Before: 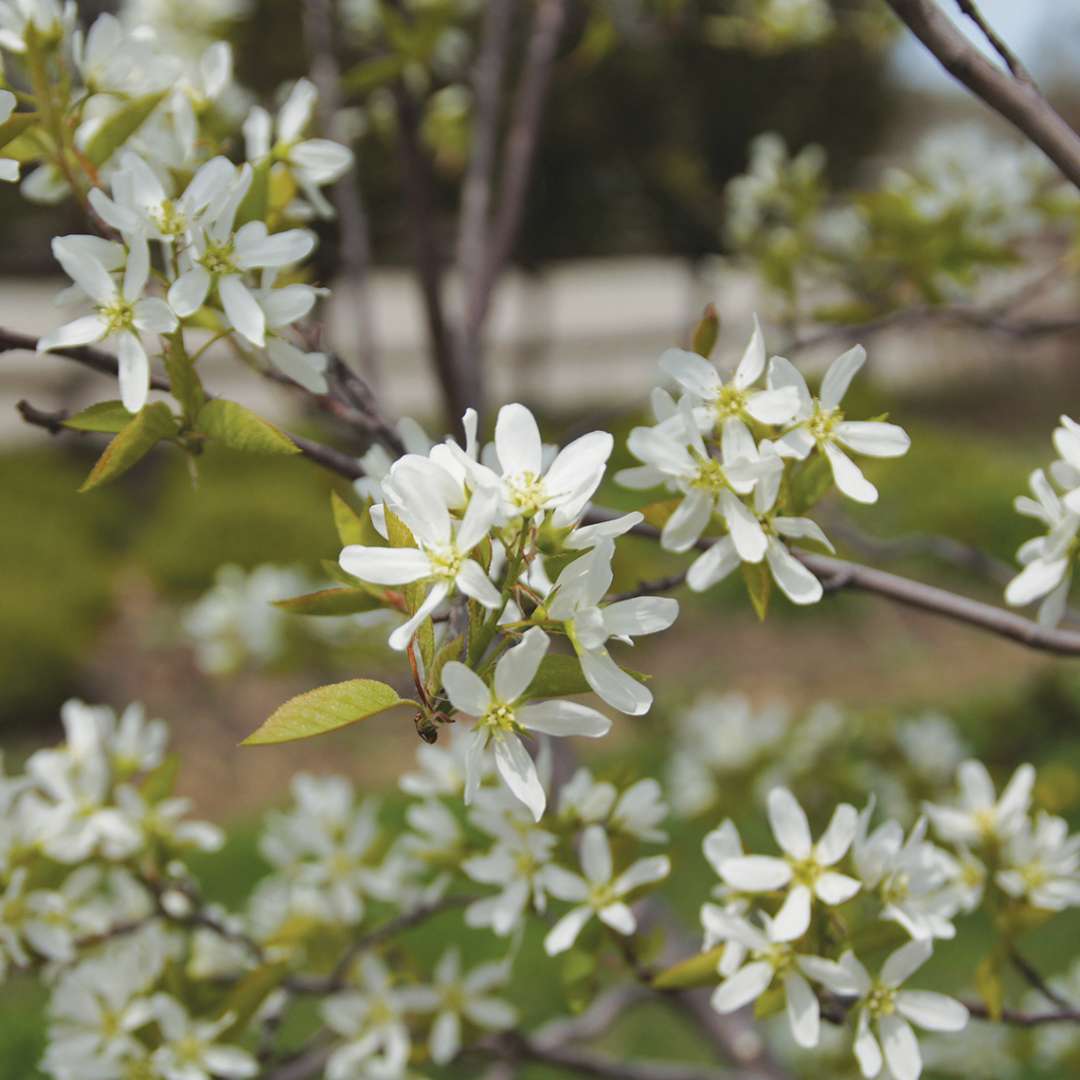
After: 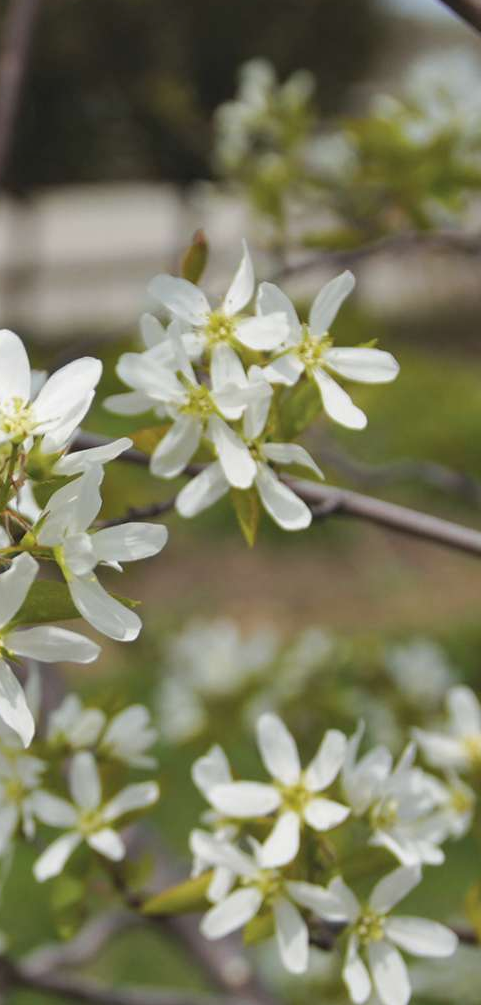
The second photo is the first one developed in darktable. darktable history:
crop: left 47.322%, top 6.853%, right 8.051%
shadows and highlights: radius 127.6, shadows 30.49, highlights -30.79, low approximation 0.01, soften with gaussian
